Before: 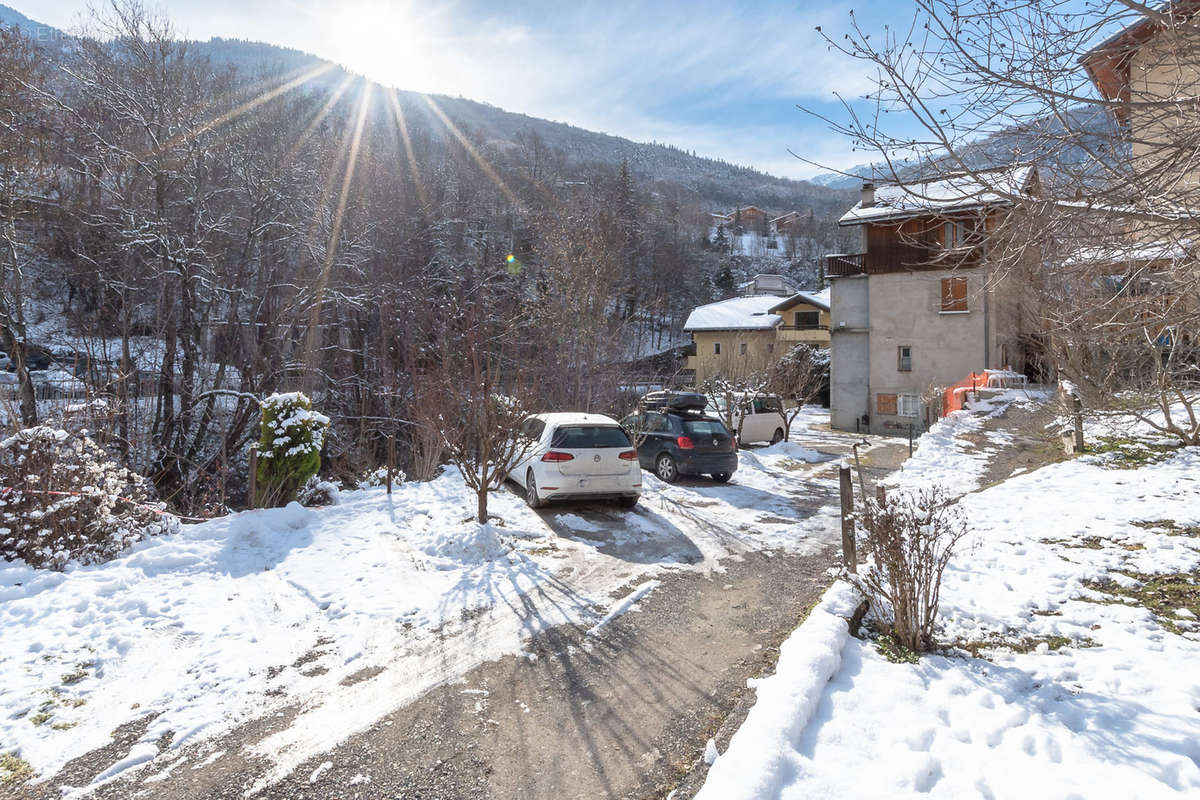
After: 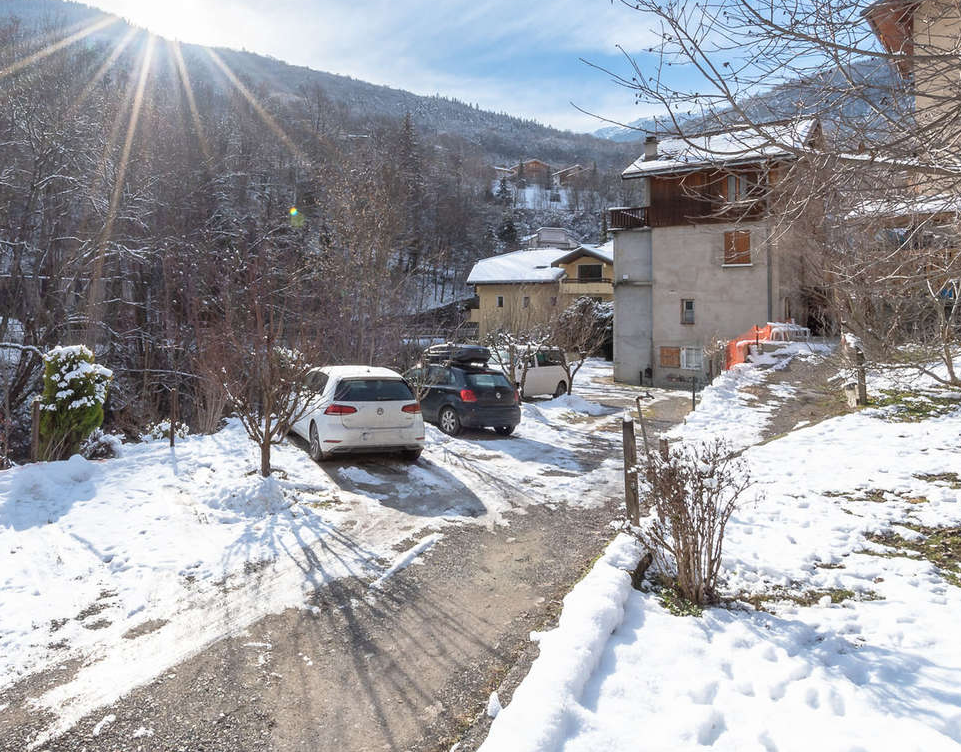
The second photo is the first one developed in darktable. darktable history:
crop and rotate: left 18.118%, top 5.952%, right 1.72%
tone equalizer: smoothing diameter 24.95%, edges refinement/feathering 11.96, preserve details guided filter
